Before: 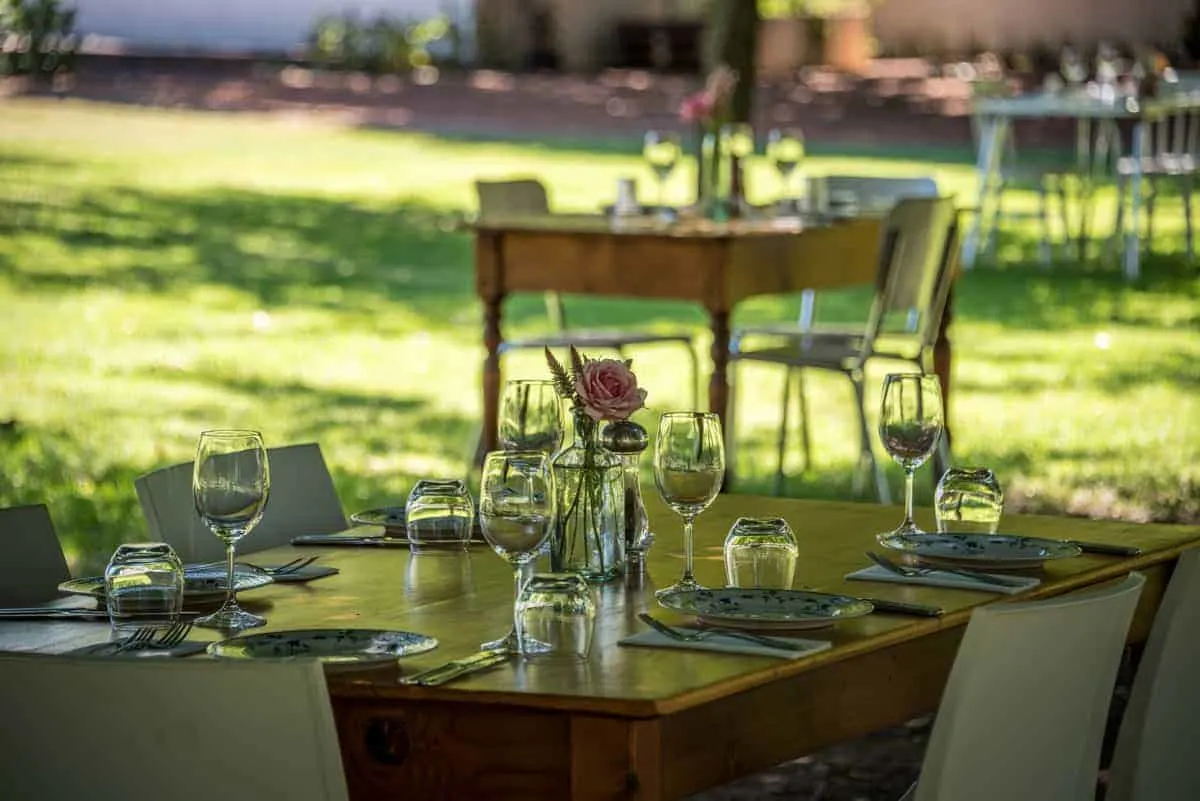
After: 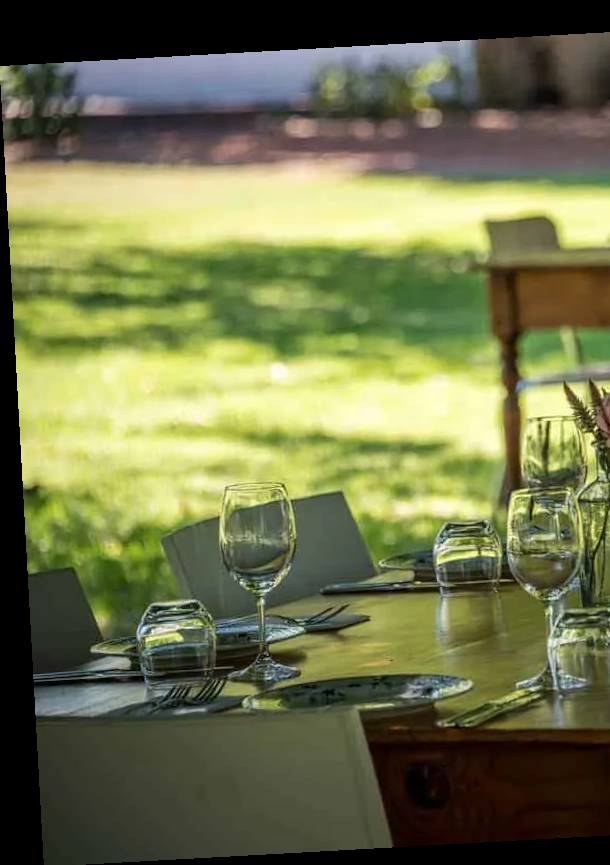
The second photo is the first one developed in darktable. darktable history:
rotate and perspective: rotation -3.18°, automatic cropping off
crop and rotate: left 0%, top 0%, right 50.845%
